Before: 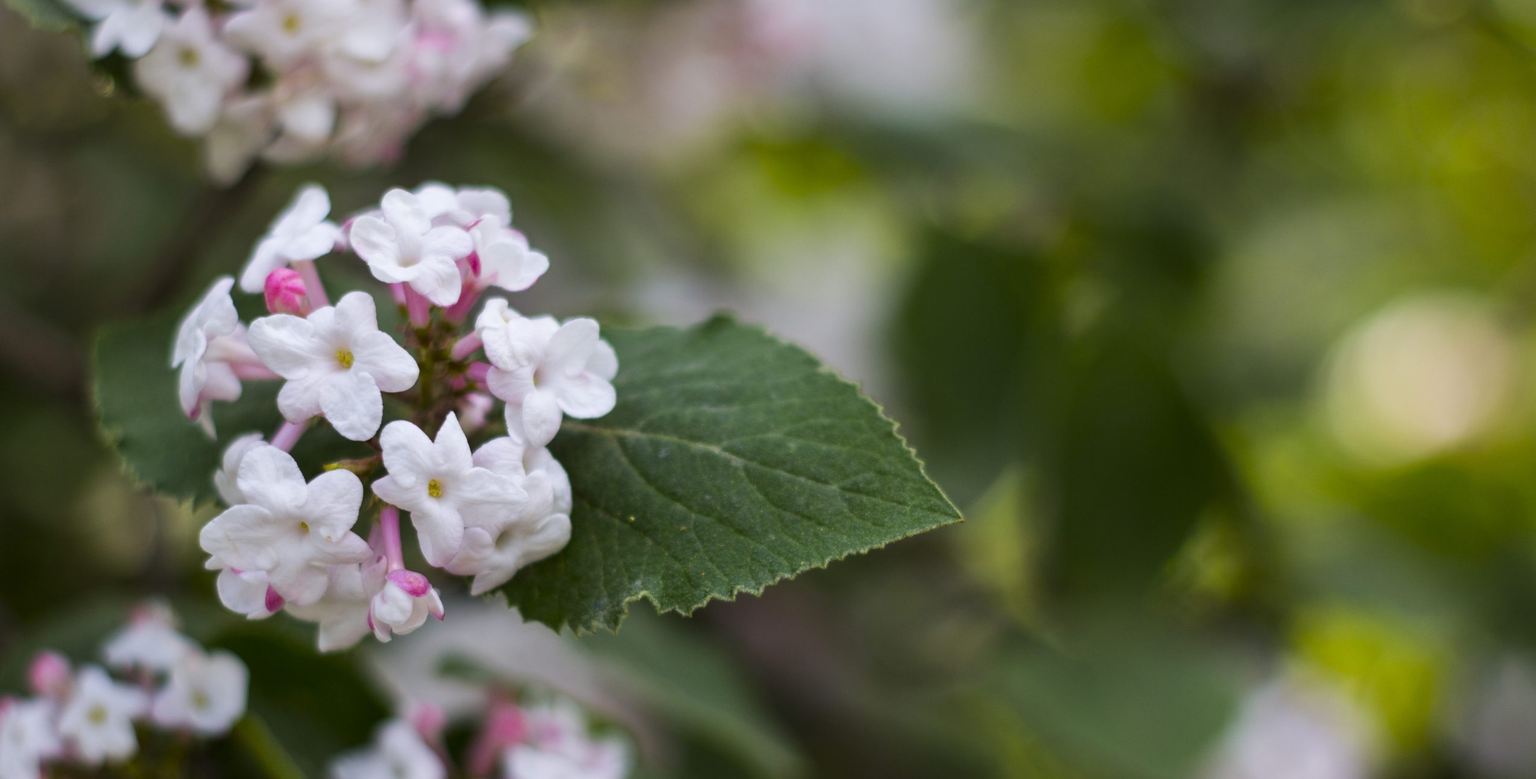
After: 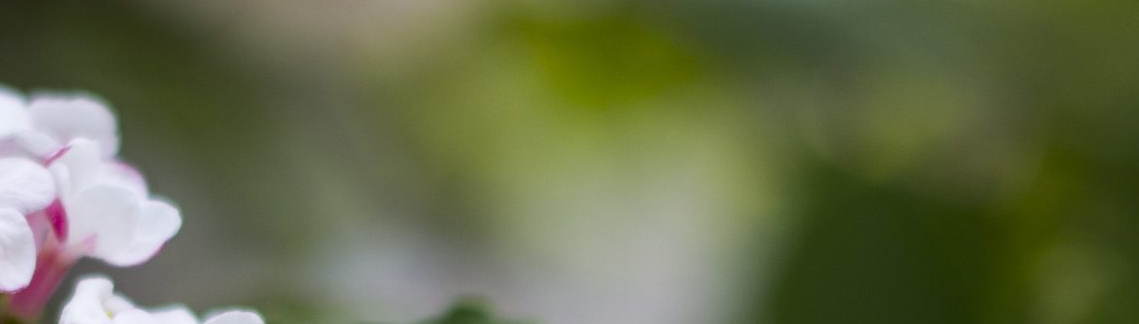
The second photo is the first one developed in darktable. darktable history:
color balance: on, module defaults
crop: left 28.64%, top 16.832%, right 26.637%, bottom 58.055%
